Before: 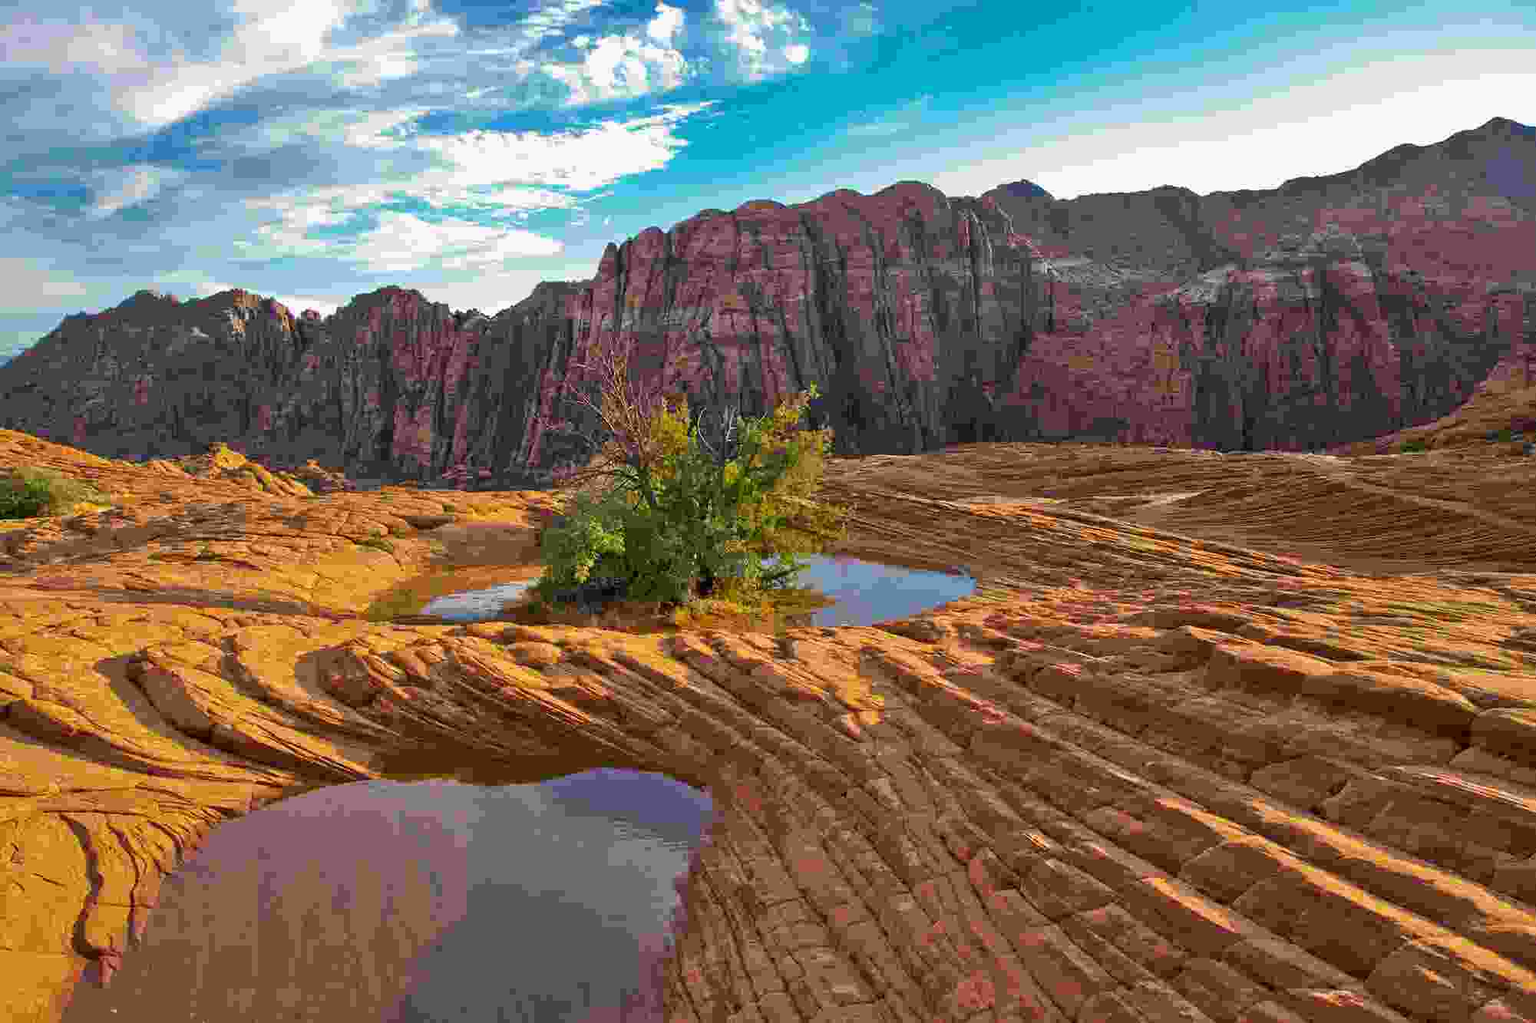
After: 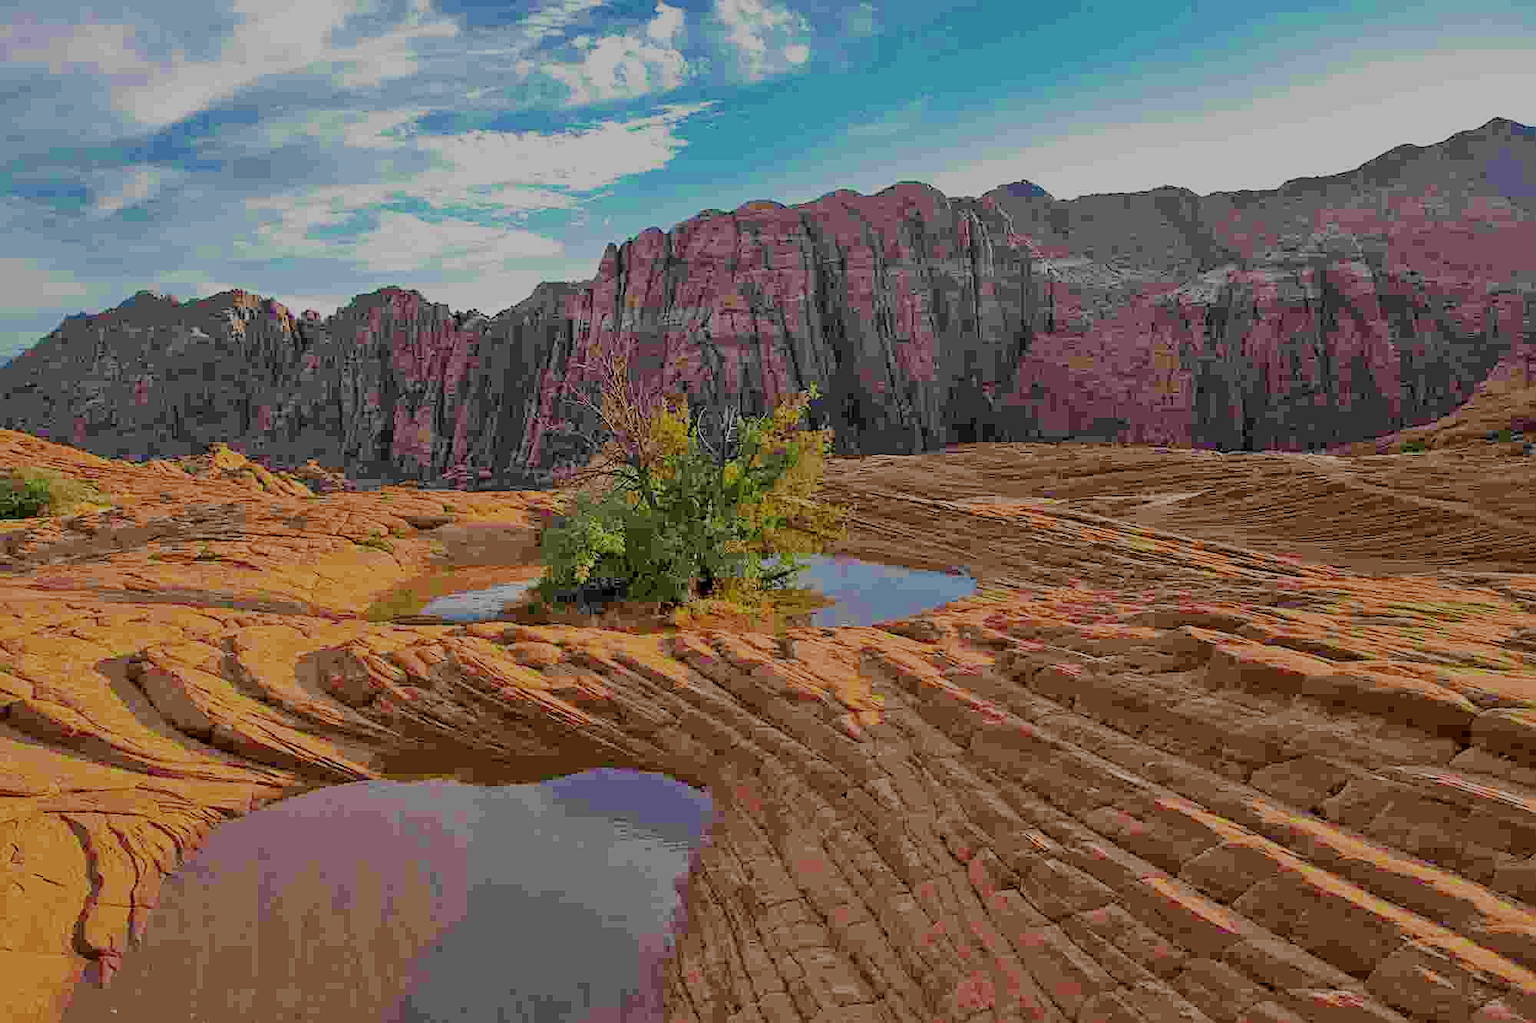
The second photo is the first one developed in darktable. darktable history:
sharpen: on, module defaults
filmic rgb: black relative exposure -8.02 EV, white relative exposure 8.04 EV, hardness 2.42, latitude 10.81%, contrast 0.728, highlights saturation mix 9.21%, shadows ↔ highlights balance 2.01%, iterations of high-quality reconstruction 0
